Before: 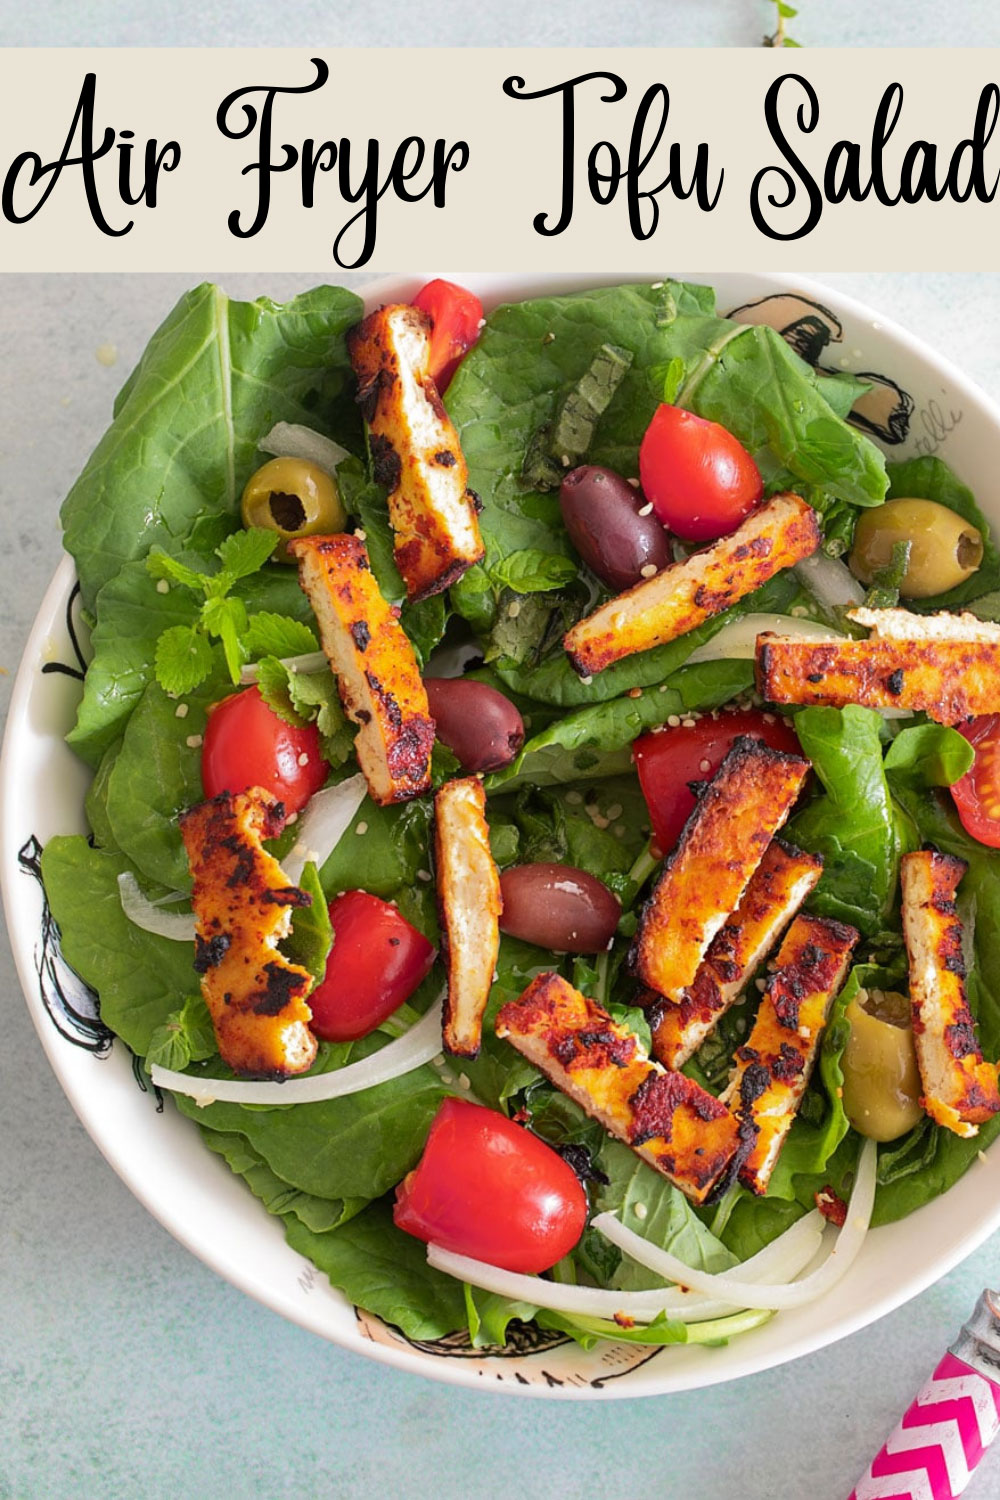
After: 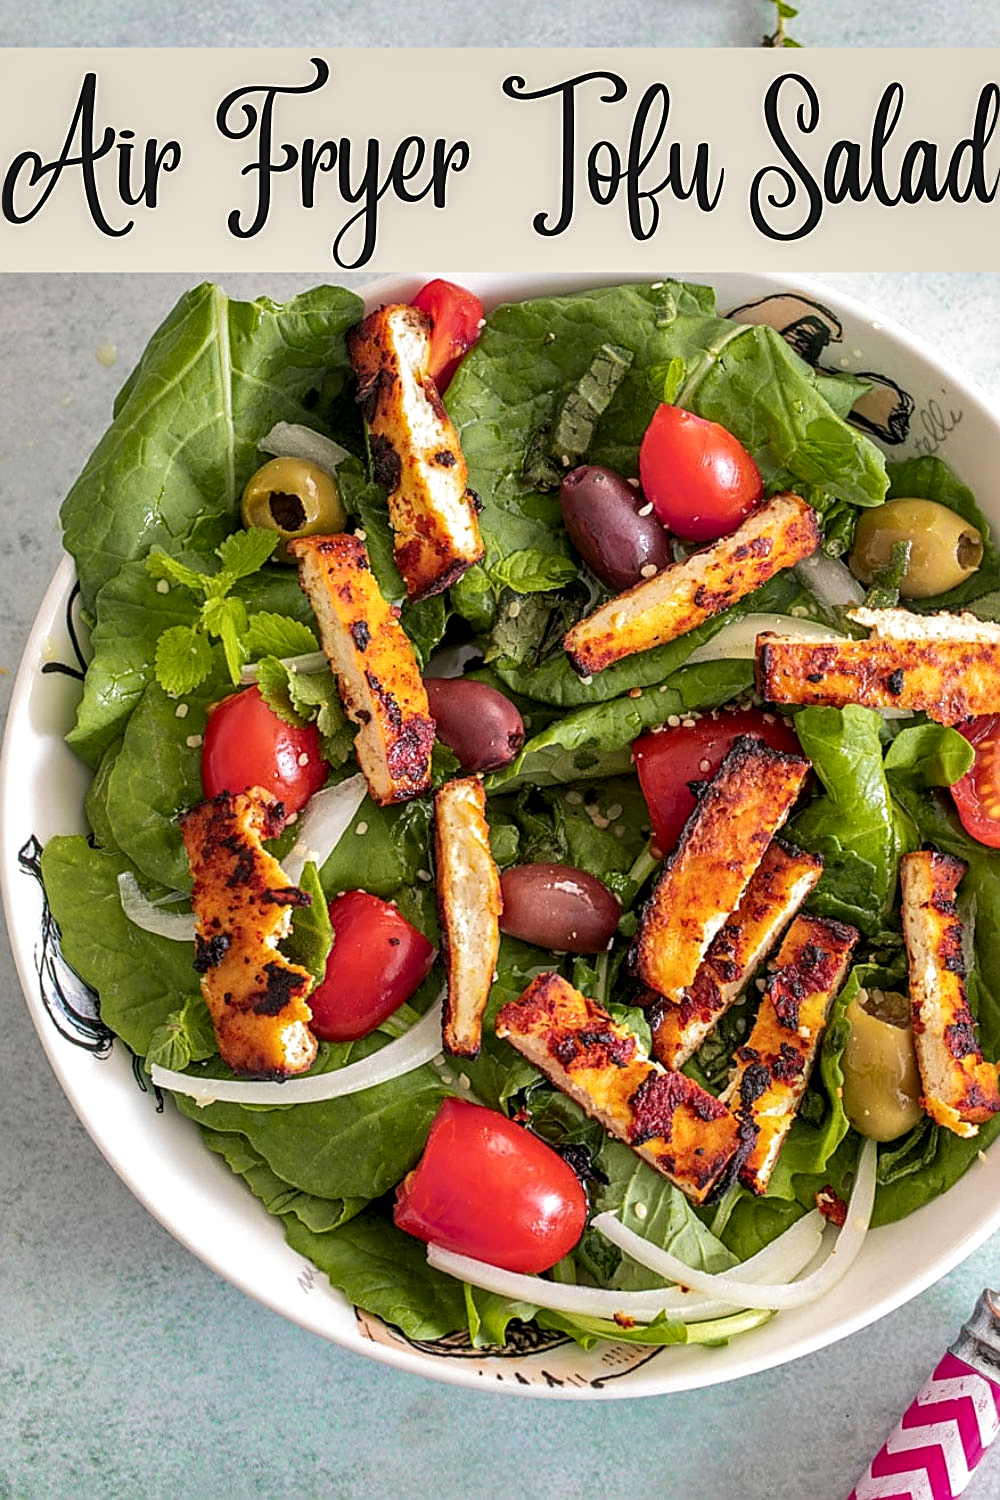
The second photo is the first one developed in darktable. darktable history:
sharpen: on, module defaults
shadows and highlights: soften with gaussian
local contrast: detail 142%
color zones: curves: ch2 [(0, 0.5) (0.143, 0.5) (0.286, 0.489) (0.415, 0.421) (0.571, 0.5) (0.714, 0.5) (0.857, 0.5) (1, 0.5)]
